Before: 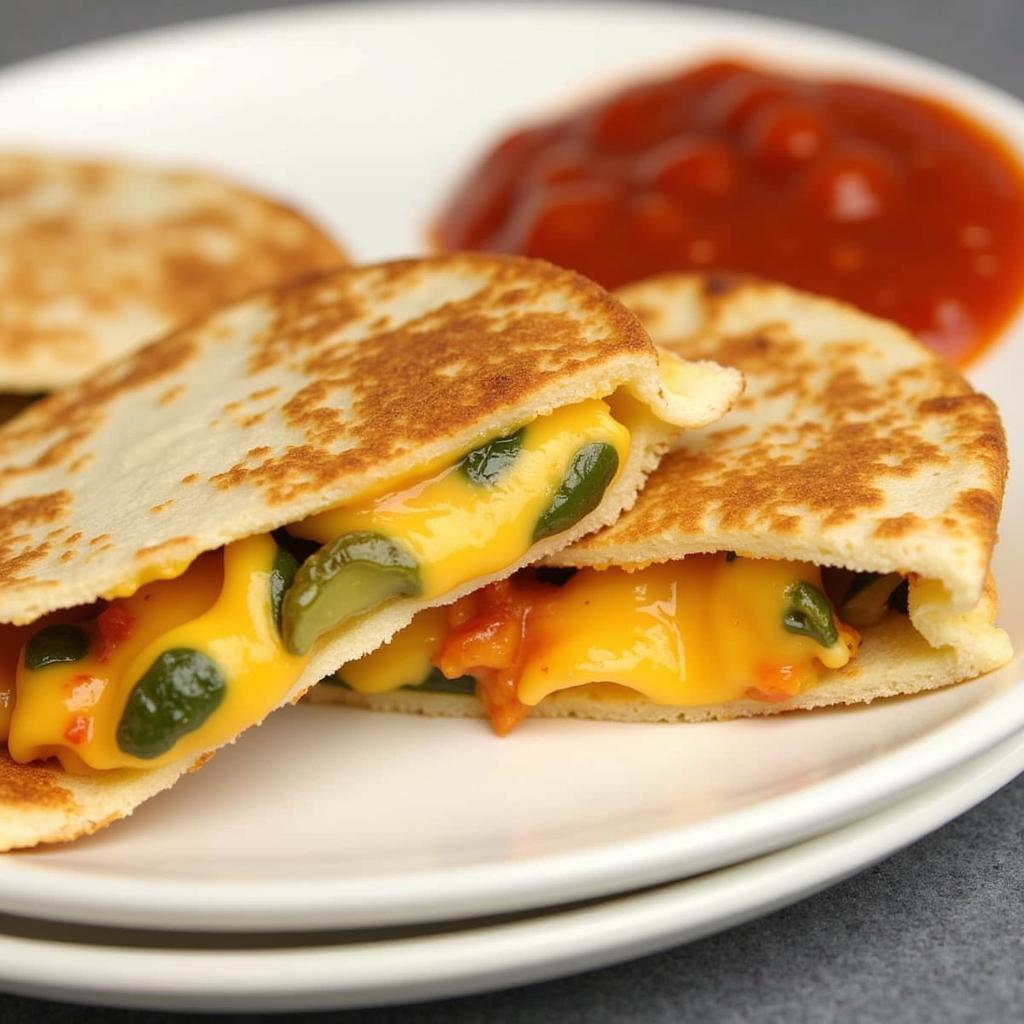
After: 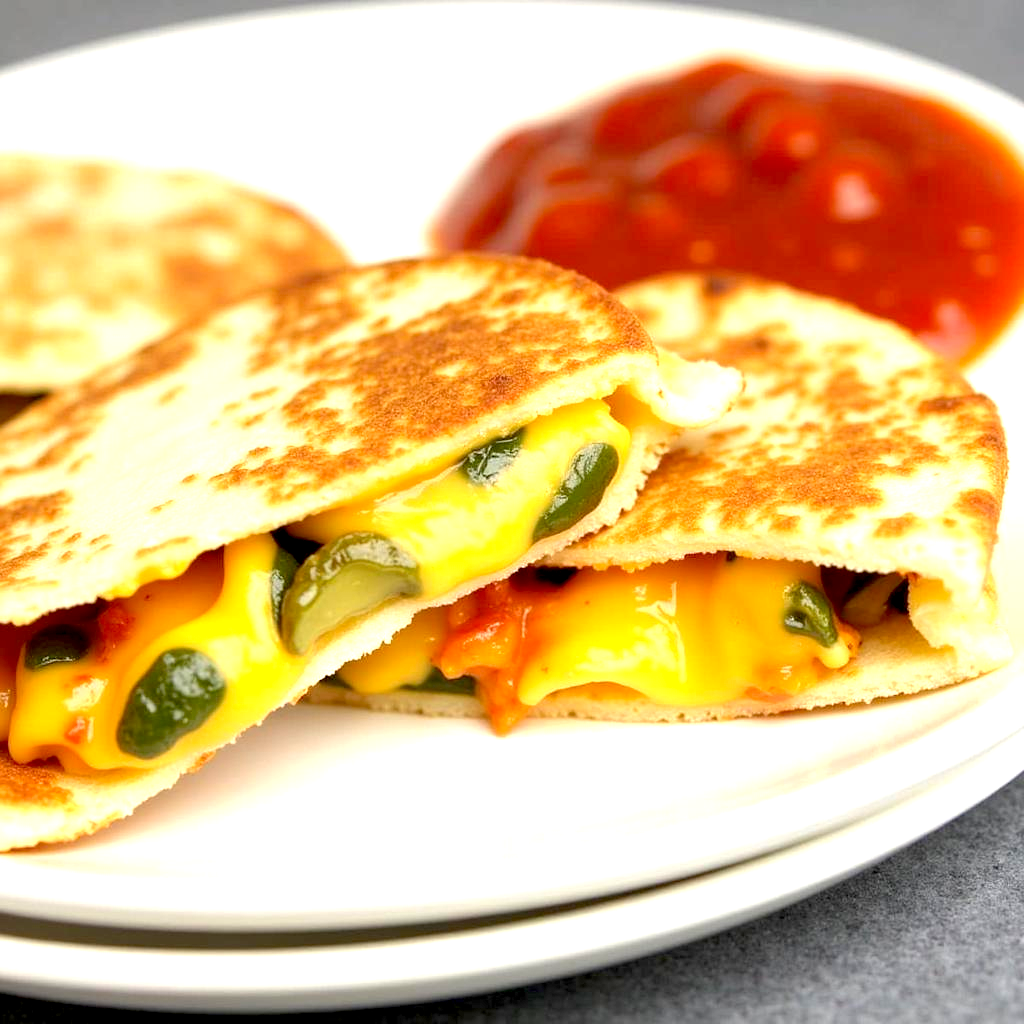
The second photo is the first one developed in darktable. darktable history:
exposure: black level correction 0.008, exposure 0.974 EV, compensate exposure bias true, compensate highlight preservation false
